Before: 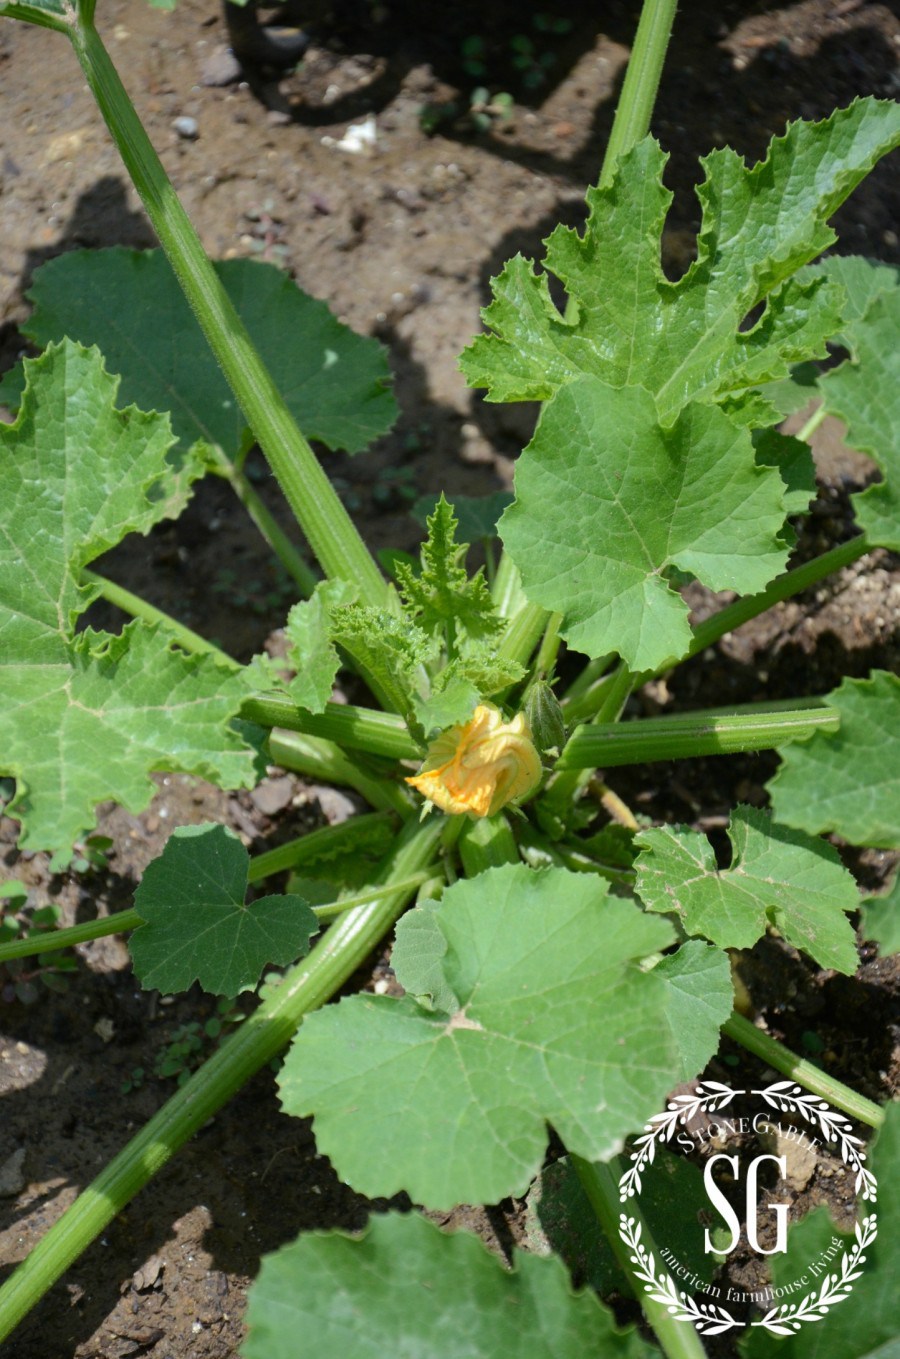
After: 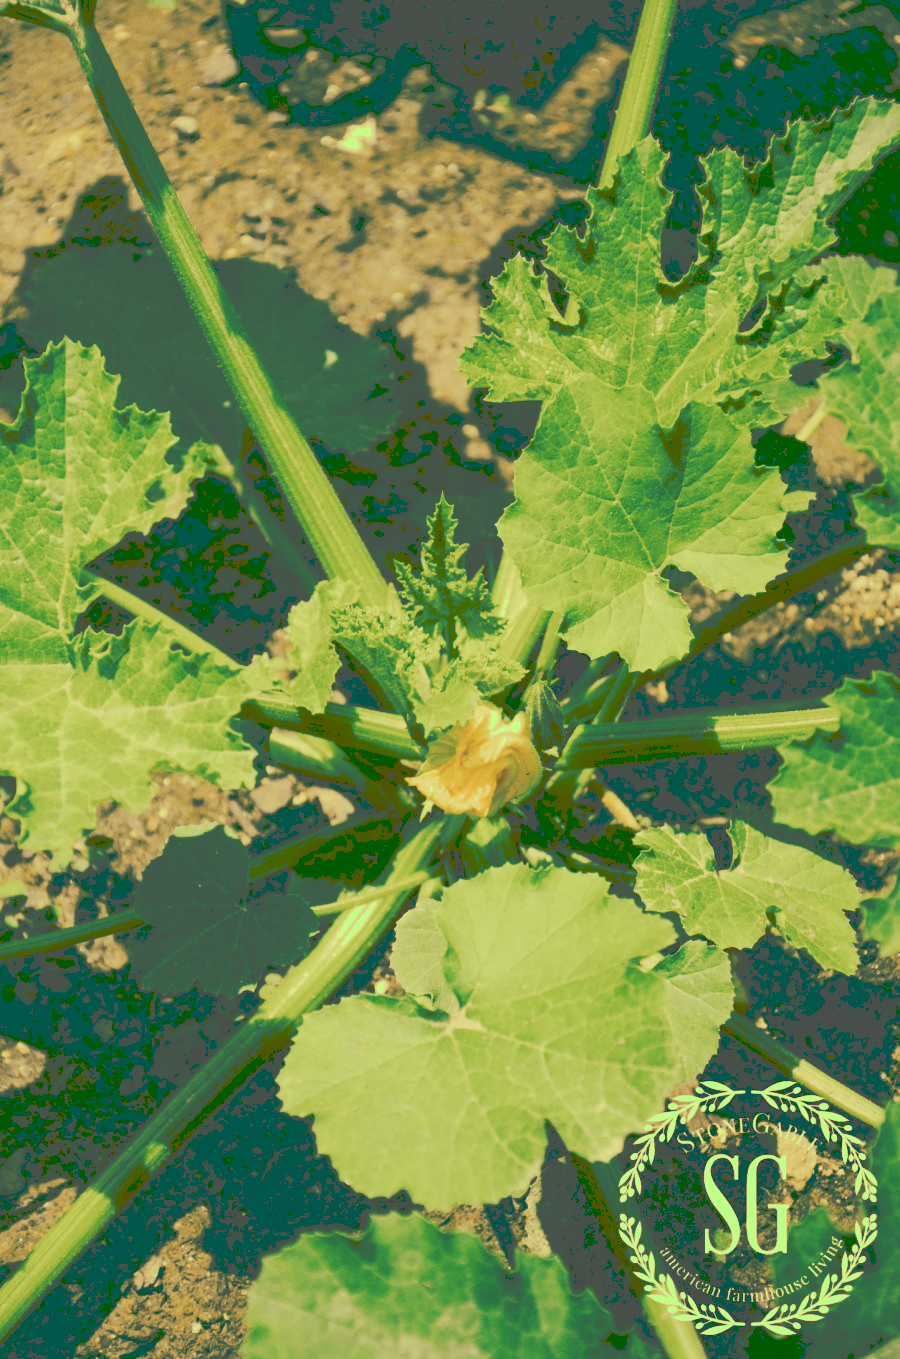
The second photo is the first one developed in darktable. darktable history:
tone curve: curves: ch0 [(0, 0) (0.003, 0.319) (0.011, 0.319) (0.025, 0.319) (0.044, 0.319) (0.069, 0.319) (0.1, 0.32) (0.136, 0.322) (0.177, 0.328) (0.224, 0.338) (0.277, 0.361) (0.335, 0.395) (0.399, 0.451) (0.468, 0.549) (0.543, 0.657) (0.623, 0.739) (0.709, 0.799) (0.801, 0.846) (0.898, 0.867) (1, 1)], preserve colors none
color look up table: target L [94.49, 90.26, 96.2, 86.26, 75.5, 66.6, 62.74, 55.6, 54.79, 39.99, 24.89, 17, 203.02, 82.56, 67.71, 70.21, 70.76, 60.95, 52.17, 42.13, 51.25, 37.23, 34.99, 21.93, 17.4, 17, 97.26, 86.87, 70.7, 83.59, 74.43, 68.58, 66.48, 74.95, 45.94, 40.75, 40.33, 51.18, 34.08, 38.03, 27.65, 19.06, 20.49, 20.56, 80.64, 73.79, 52.97, 45, 23.93], target a [-31.51, -21.84, -41.02, -41.77, -27.29, -2.997, -30.36, -11.56, -17.71, -41.26, -72.03, -54.18, 0, 0.141, 18.74, 20.26, 19.79, 43.12, 3.054, -4.28, 33.04, 14.06, 10.04, -65.93, -55.1, -54.18, -31.54, -9.252, -2.902, -2.568, -3.359, -1.31, 10.01, 2.062, 38.04, 5.215, -9.07, 15.76, -17.74, 14.85, -7.55, -59.29, -62.86, -62.99, -26.92, -12.34, -10.01, -17.29, -70.18], target b [75.73, 67.52, 75.73, 61.13, 43.05, 38.64, 38.6, 47.51, 24.35, 68.04, 42.1, 28.54, -0.002, 54.21, 52.52, 41.56, 38.25, 56.34, 21.93, 71.75, 46.02, 63.26, 59.53, 36.99, 29.22, 28.54, 76.28, 59.23, 37.35, 53.43, 37.76, 31.46, 31.41, 38.65, 16.08, 13.43, 0.012, 10.6, 34.71, -12.24, -16.02, 32.04, 34.46, 34.55, 49.69, 36.62, 12.82, 15.96, 40.33], num patches 49
